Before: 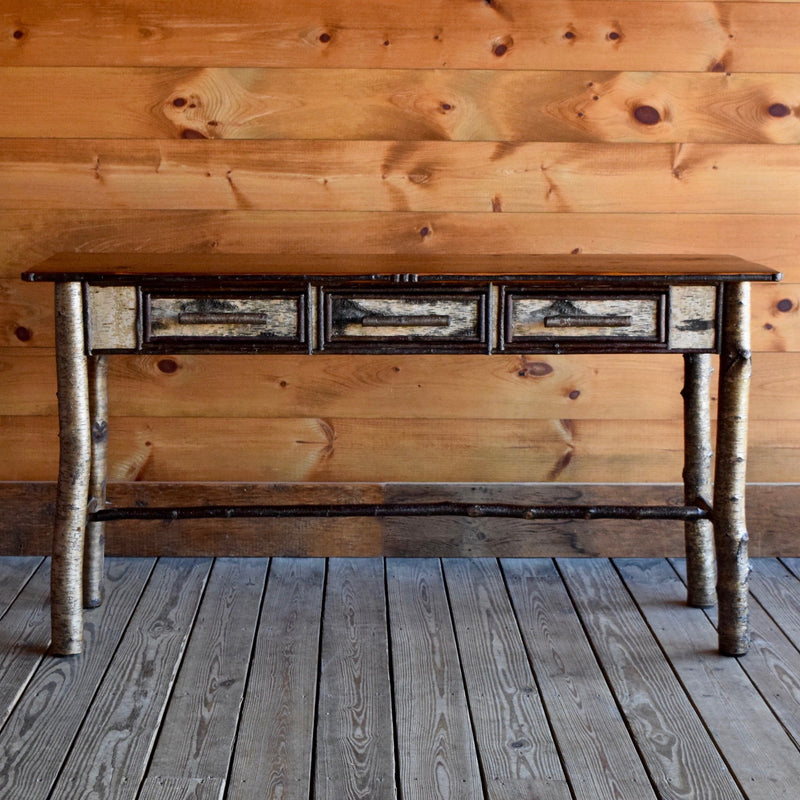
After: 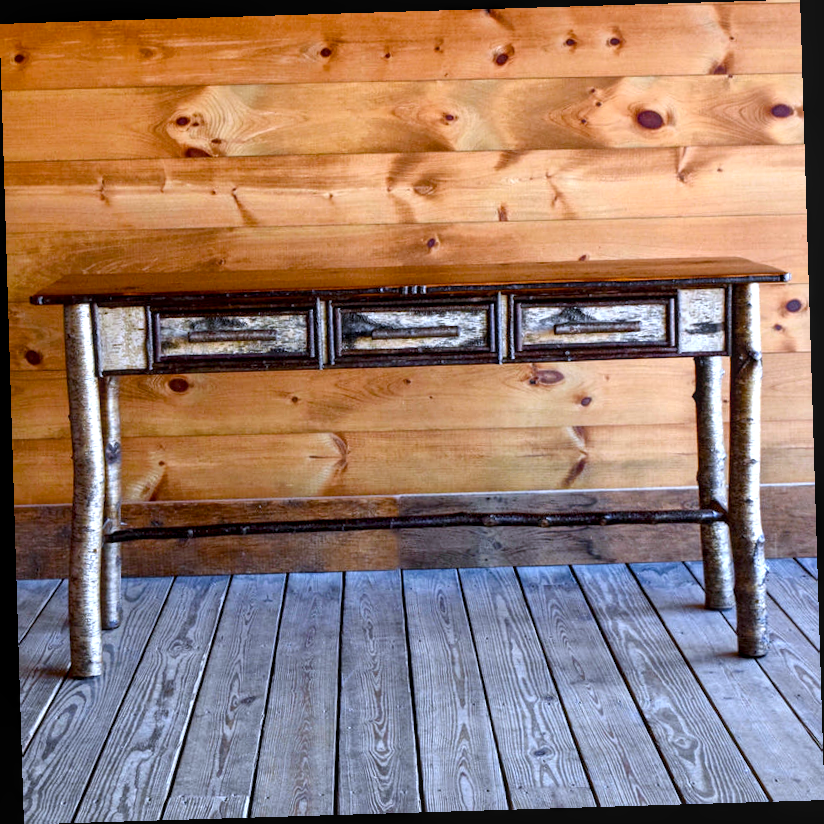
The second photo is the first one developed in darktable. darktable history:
local contrast: on, module defaults
rotate and perspective: rotation -1.75°, automatic cropping off
exposure: black level correction 0, exposure 0.7 EV, compensate exposure bias true, compensate highlight preservation false
white balance: red 0.948, green 1.02, blue 1.176
color balance rgb: perceptual saturation grading › global saturation 20%, perceptual saturation grading › highlights -25%, perceptual saturation grading › shadows 25%
